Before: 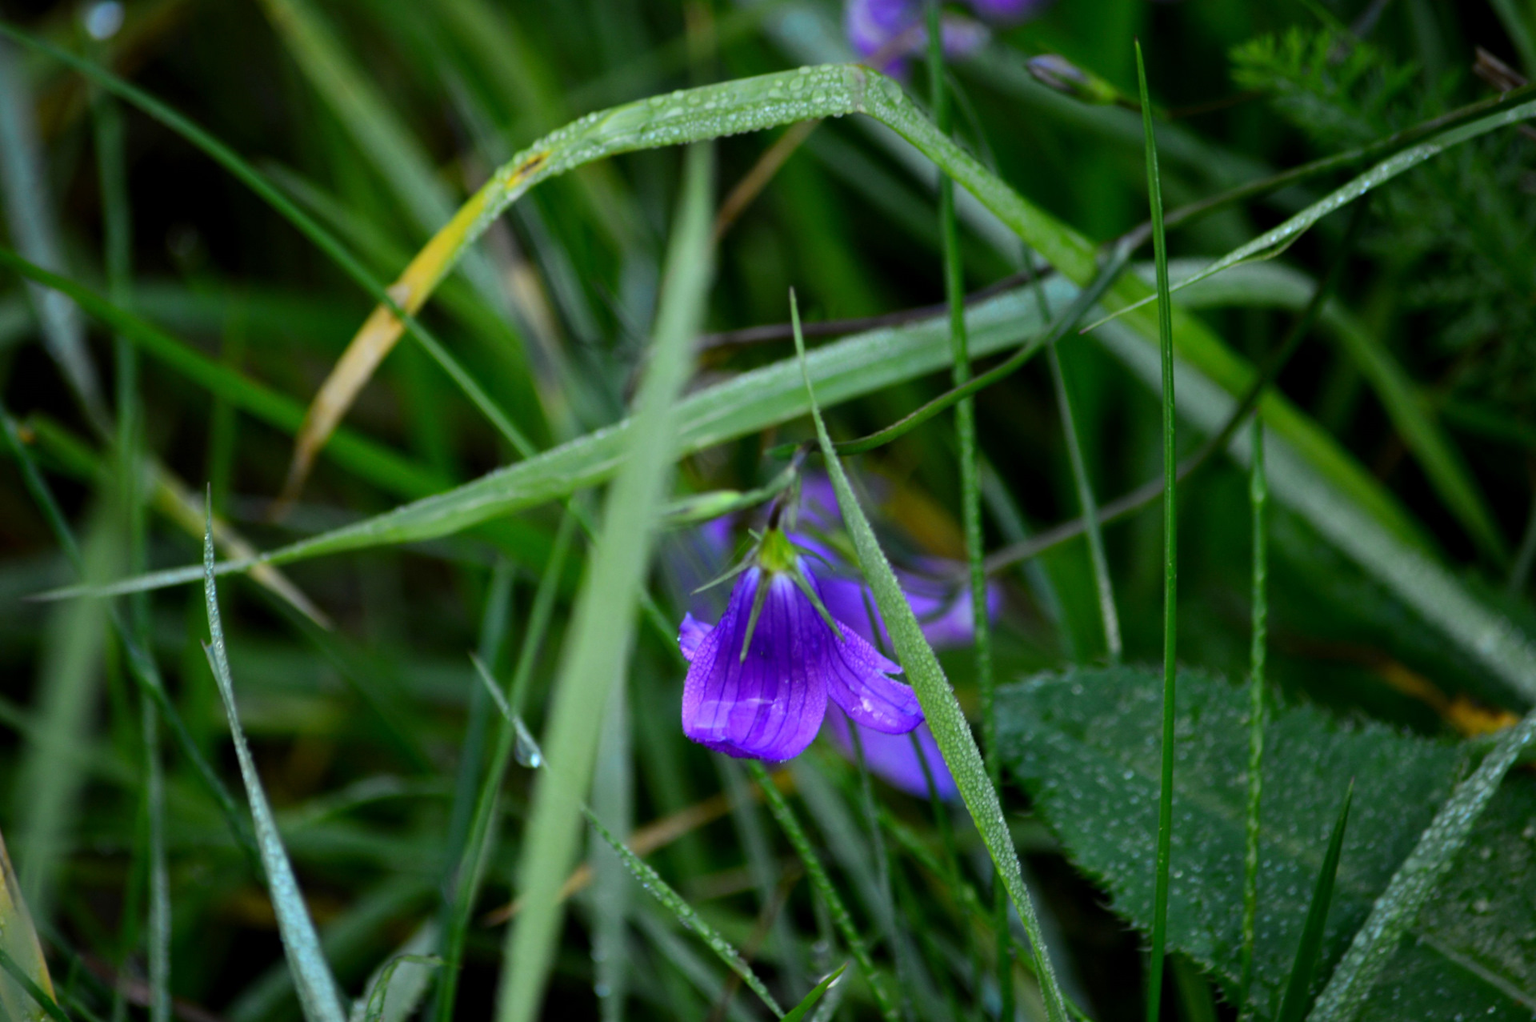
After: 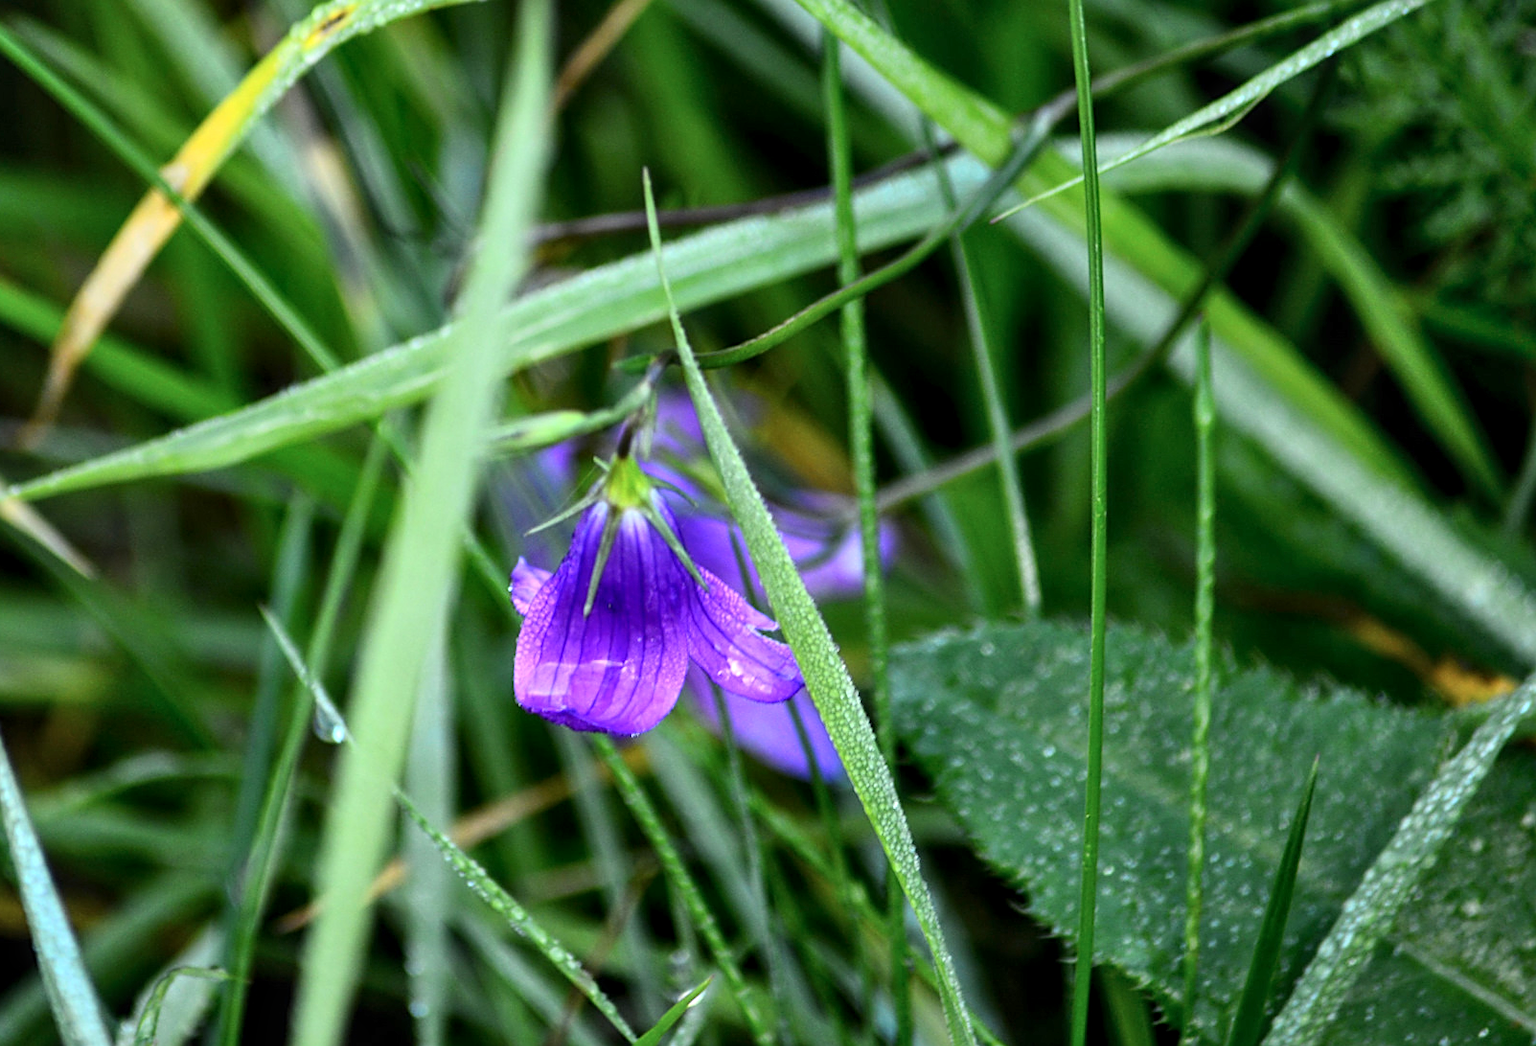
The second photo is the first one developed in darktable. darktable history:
local contrast: shadows 93%, midtone range 0.498
sharpen: on, module defaults
exposure: exposure 0.557 EV, compensate exposure bias true, compensate highlight preservation false
shadows and highlights: highlights color adjustment 0.799%, soften with gaussian
crop: left 16.51%, top 14.478%
tone curve: curves: ch0 [(0, 0.028) (0.138, 0.156) (0.468, 0.516) (0.754, 0.823) (1, 1)], color space Lab, independent channels, preserve colors none
haze removal: strength -0.05, compatibility mode true
